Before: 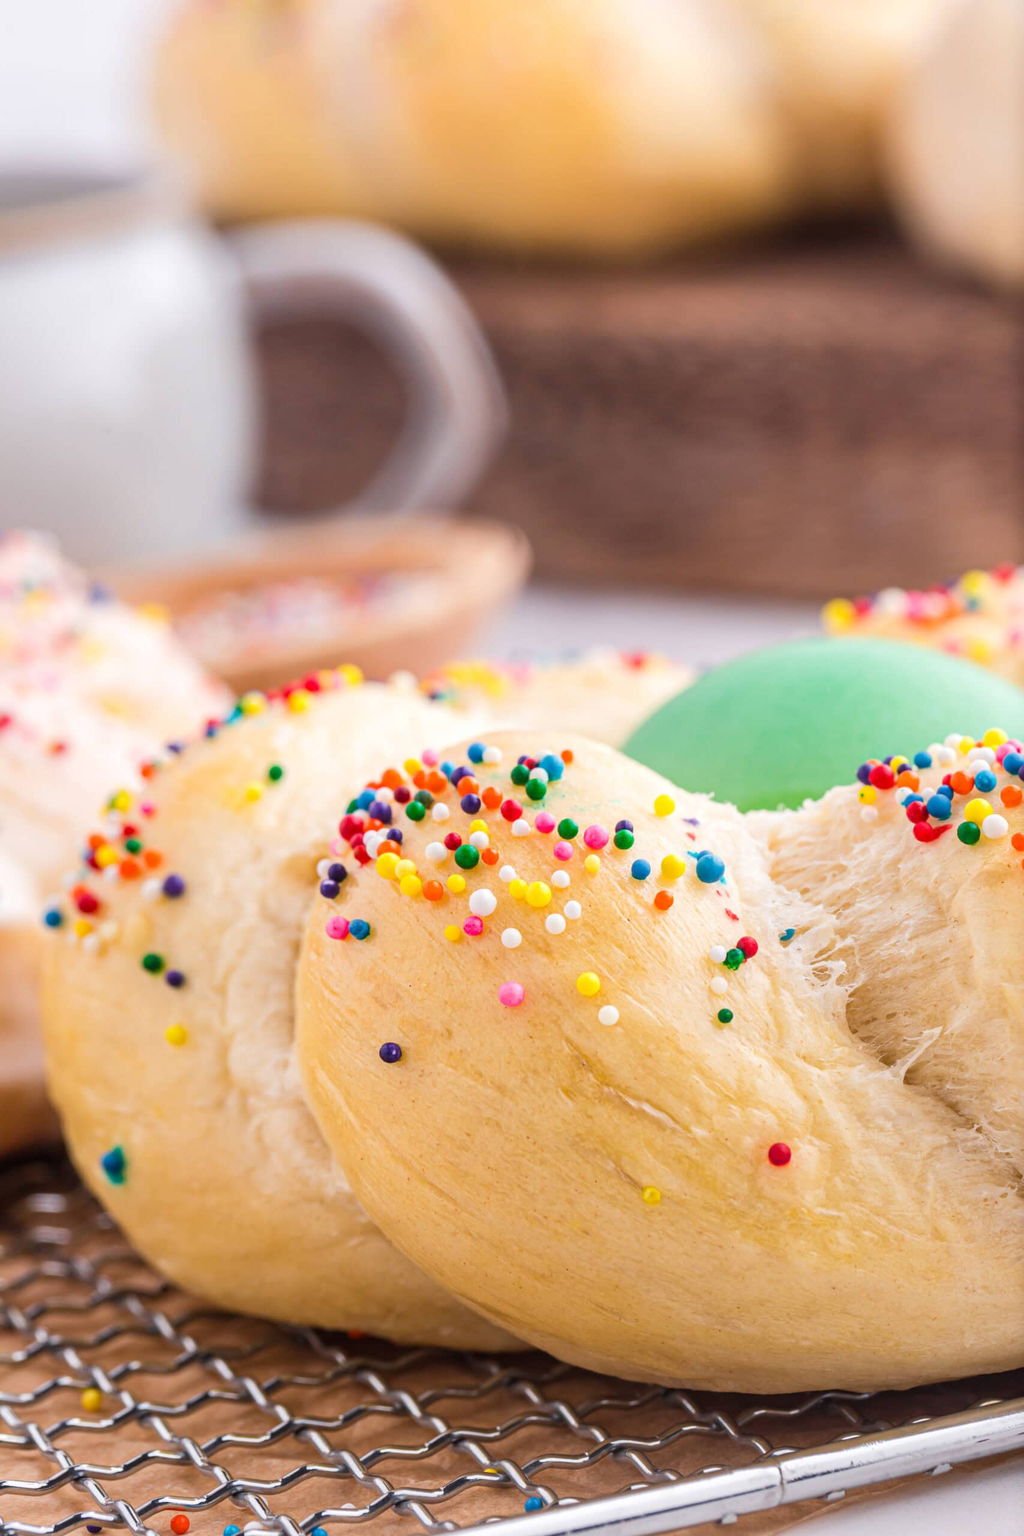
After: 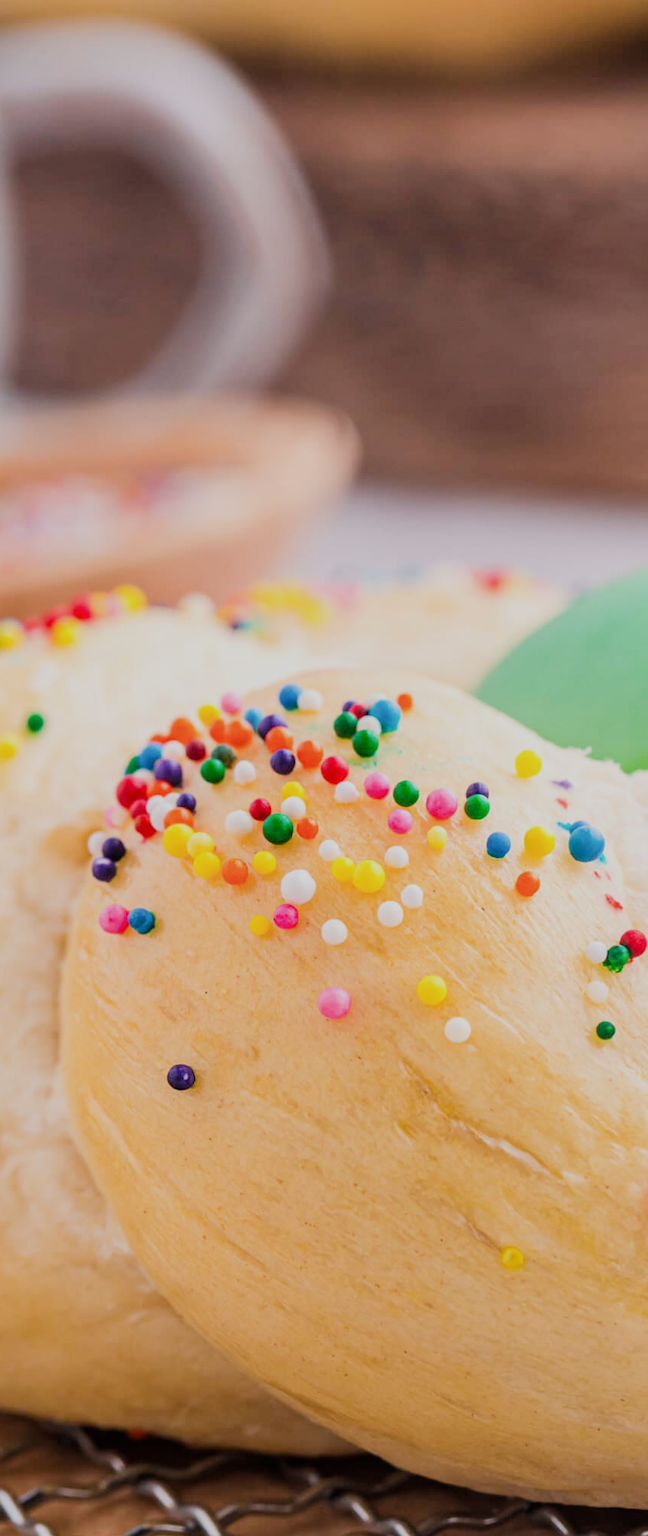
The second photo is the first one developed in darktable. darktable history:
filmic rgb: black relative exposure -7.65 EV, white relative exposure 4.56 EV, hardness 3.61
crop and rotate: angle 0.024°, left 24.232%, top 13.227%, right 25.787%, bottom 7.857%
